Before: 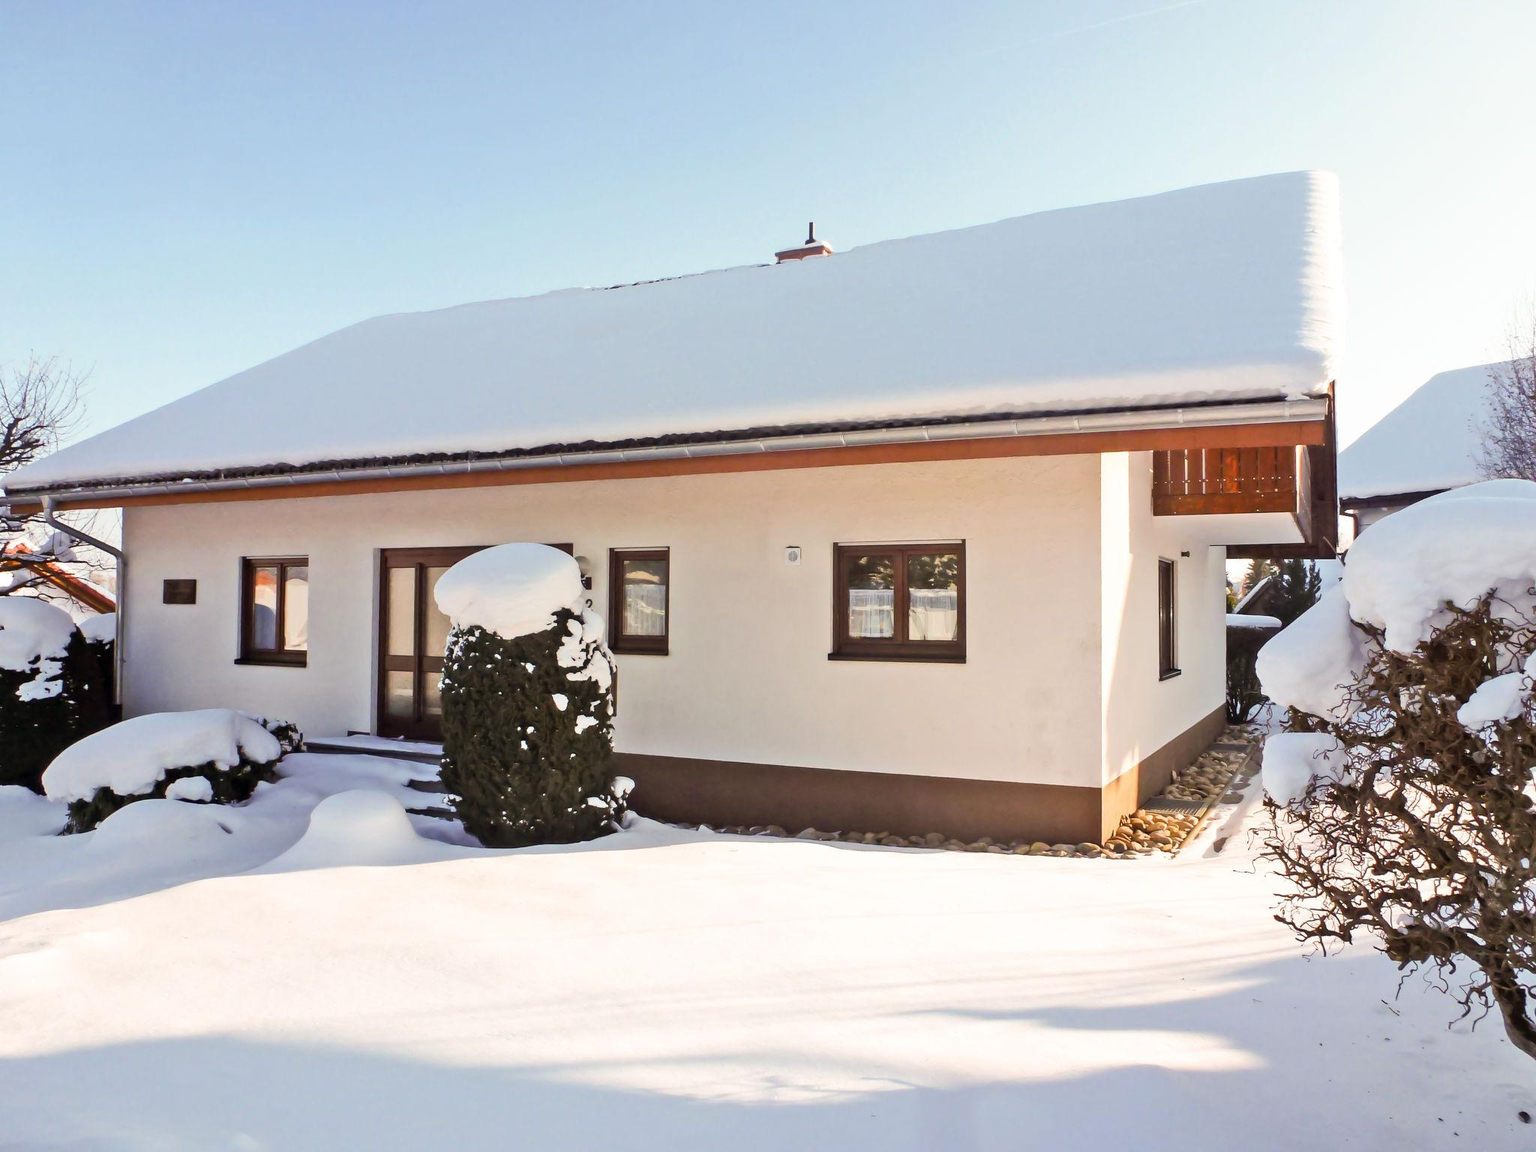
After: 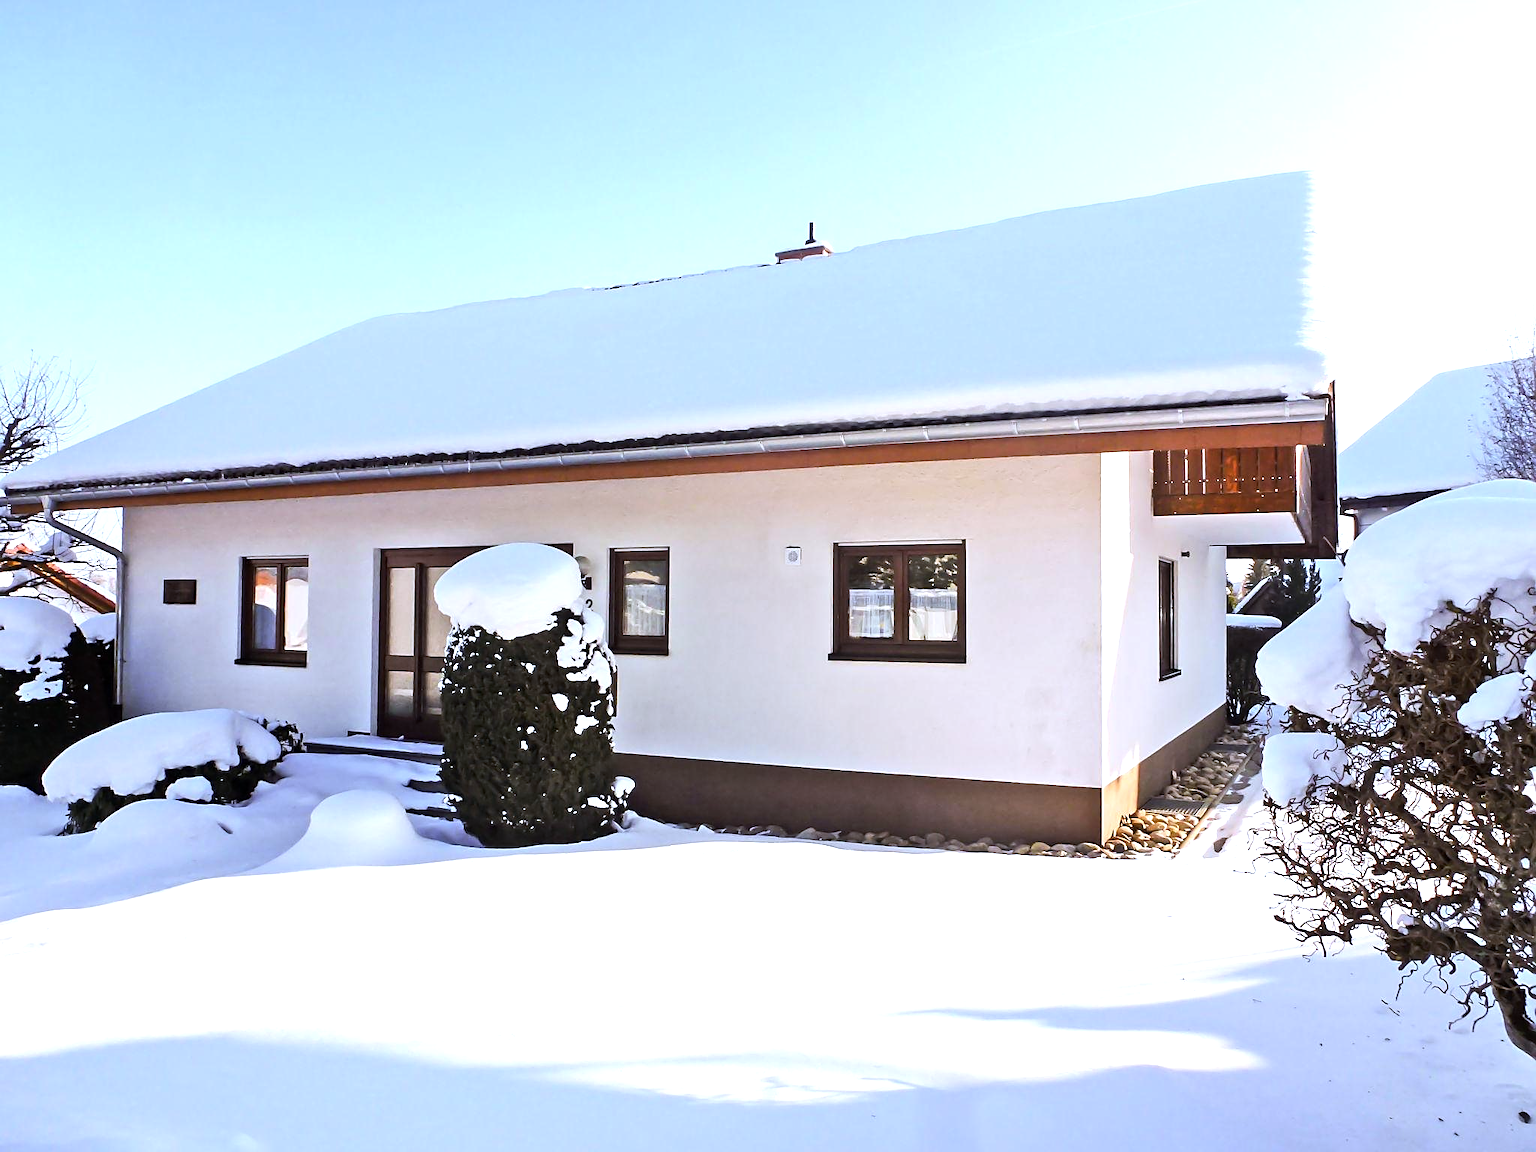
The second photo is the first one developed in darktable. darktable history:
tone equalizer: -8 EV -0.417 EV, -7 EV -0.389 EV, -6 EV -0.333 EV, -5 EV -0.222 EV, -3 EV 0.222 EV, -2 EV 0.333 EV, -1 EV 0.389 EV, +0 EV 0.417 EV, edges refinement/feathering 500, mask exposure compensation -1.57 EV, preserve details no
sharpen: on, module defaults
white balance: red 0.948, green 1.02, blue 1.176
